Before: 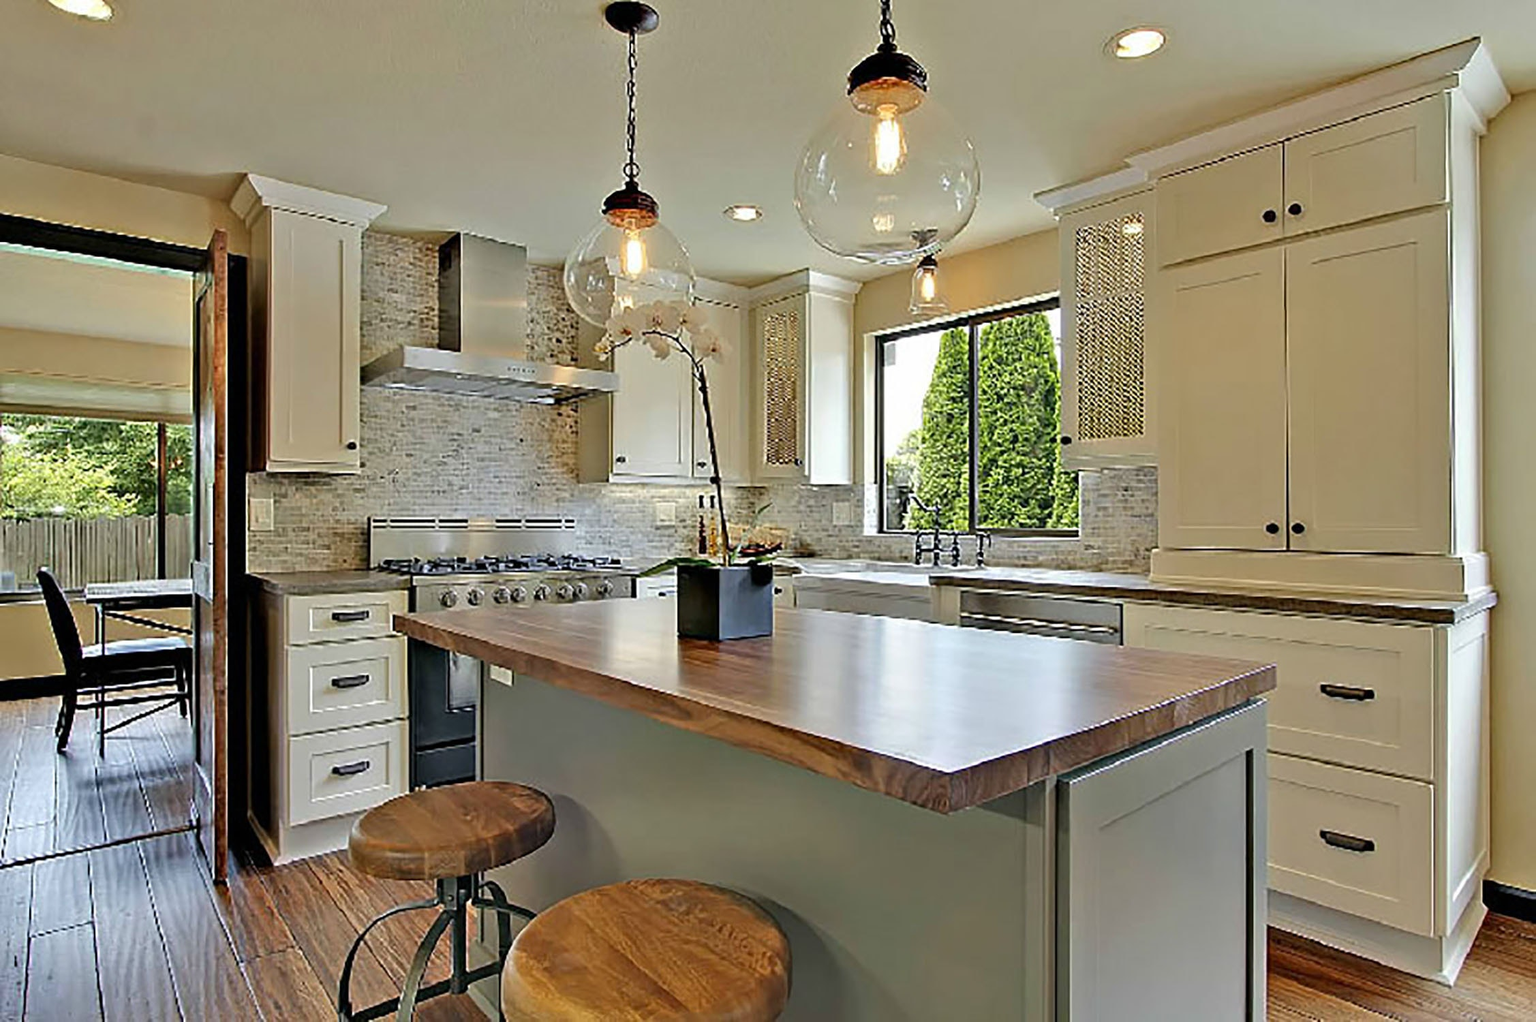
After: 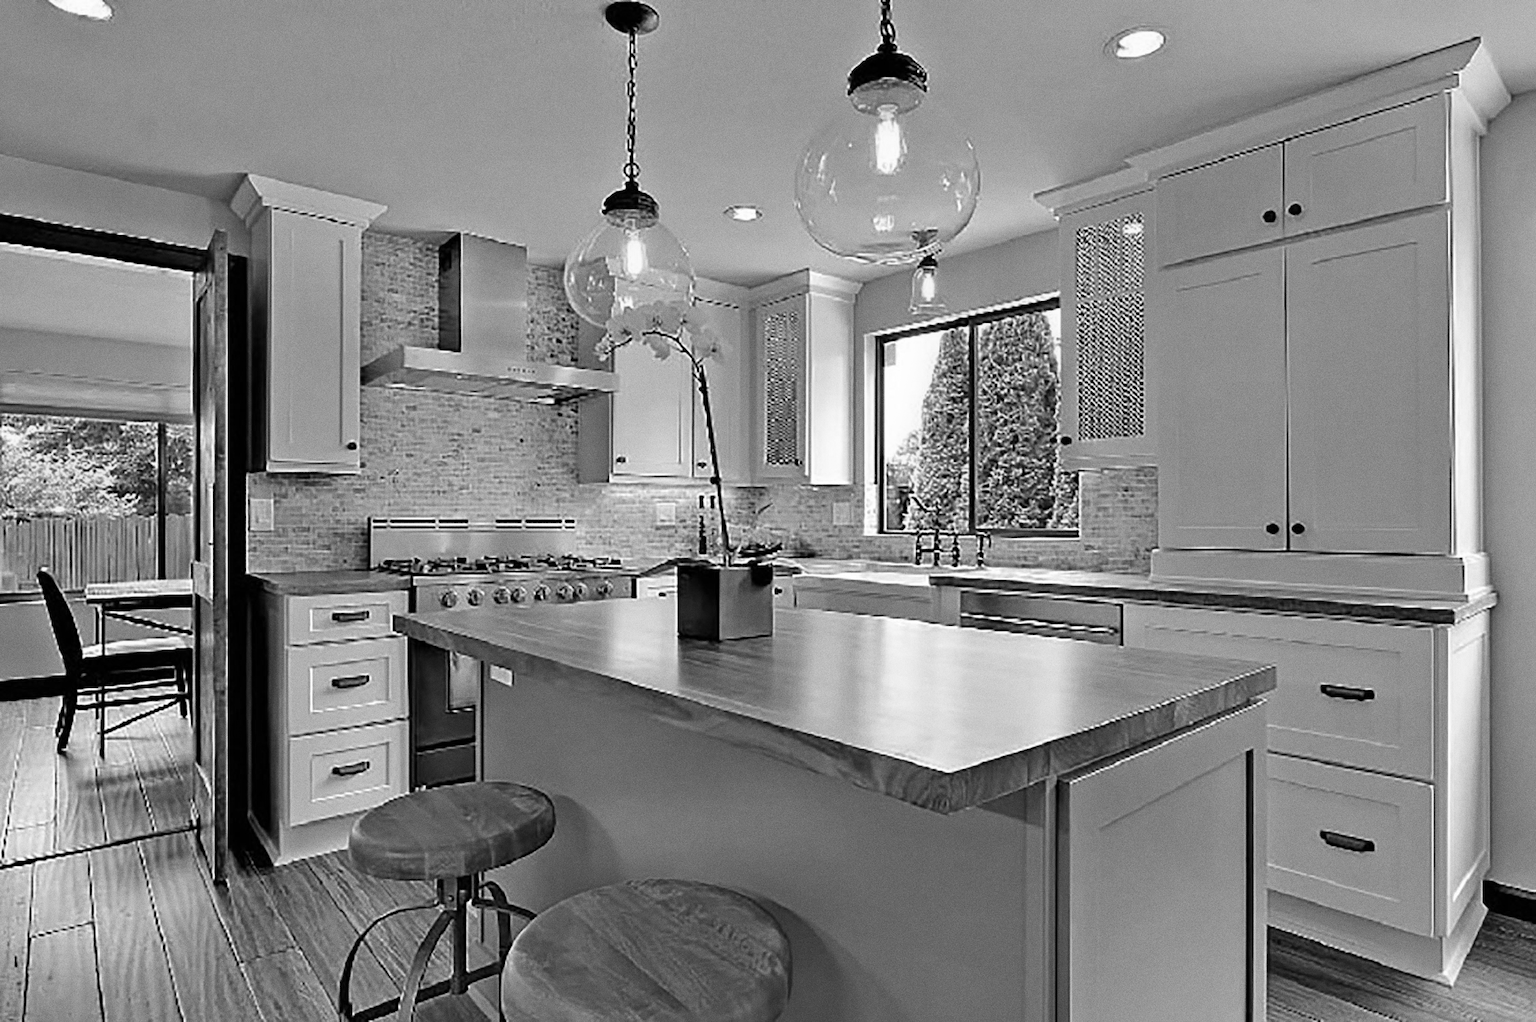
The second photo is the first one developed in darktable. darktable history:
monochrome: a 0, b 0, size 0.5, highlights 0.57
grain: coarseness 0.09 ISO
